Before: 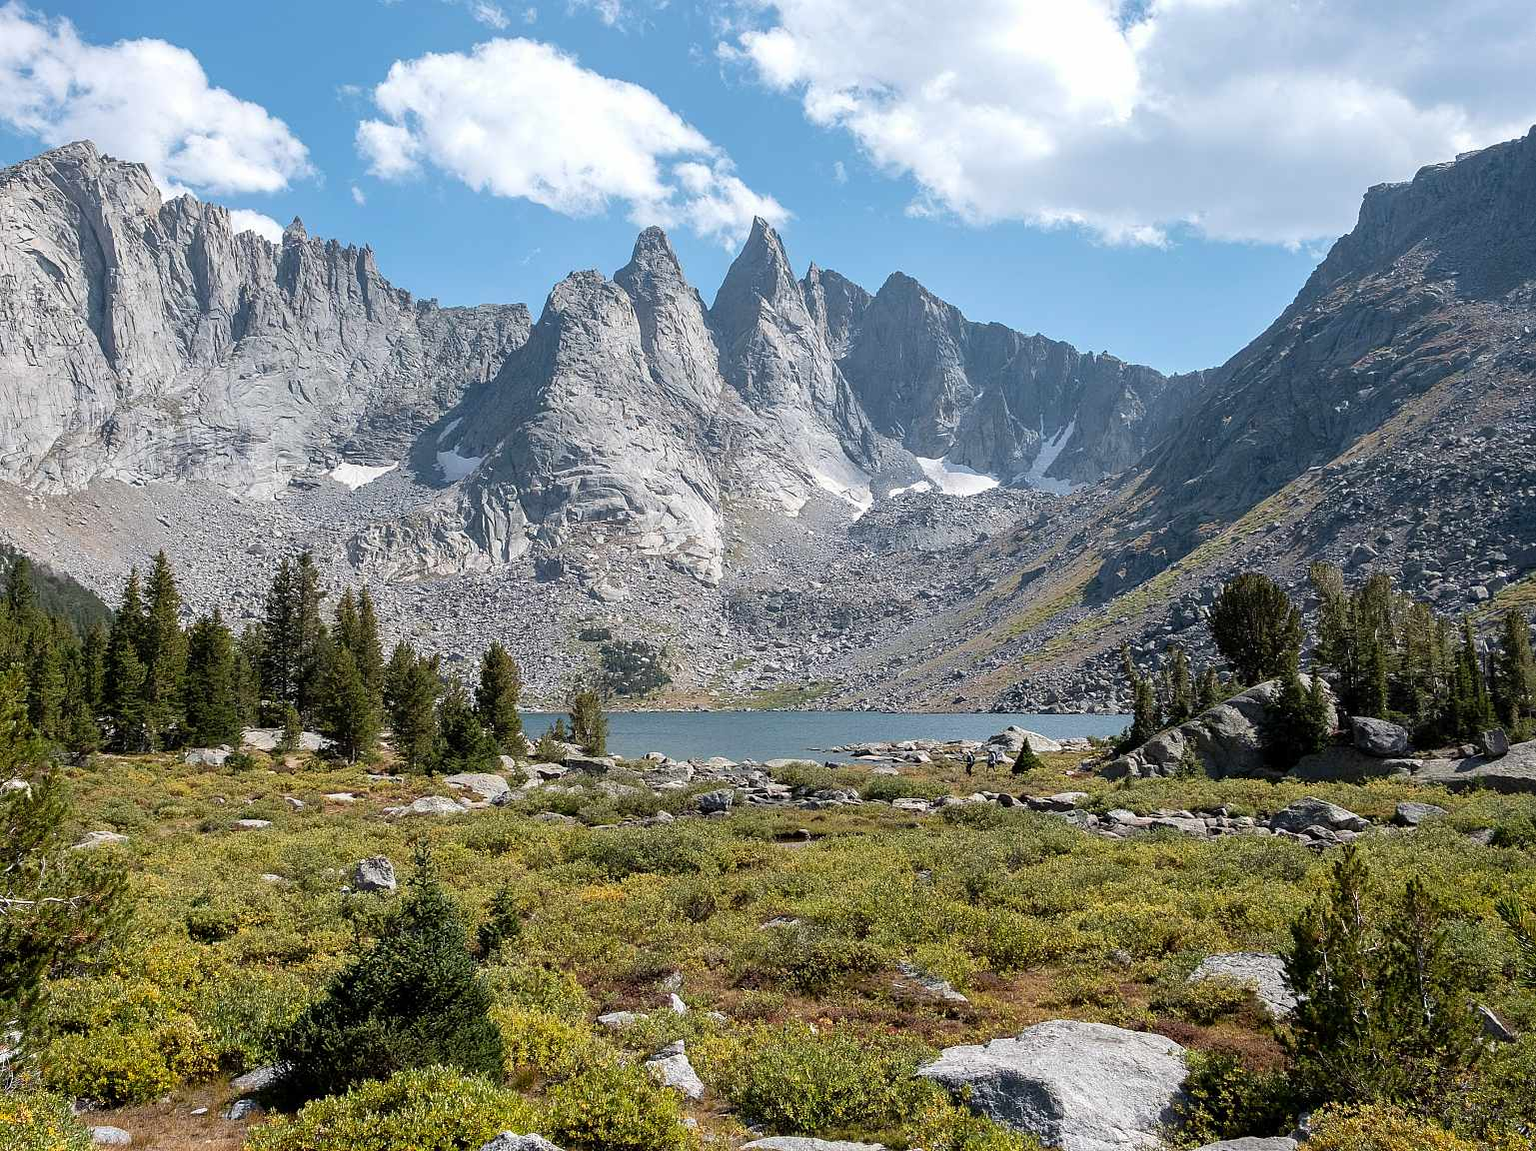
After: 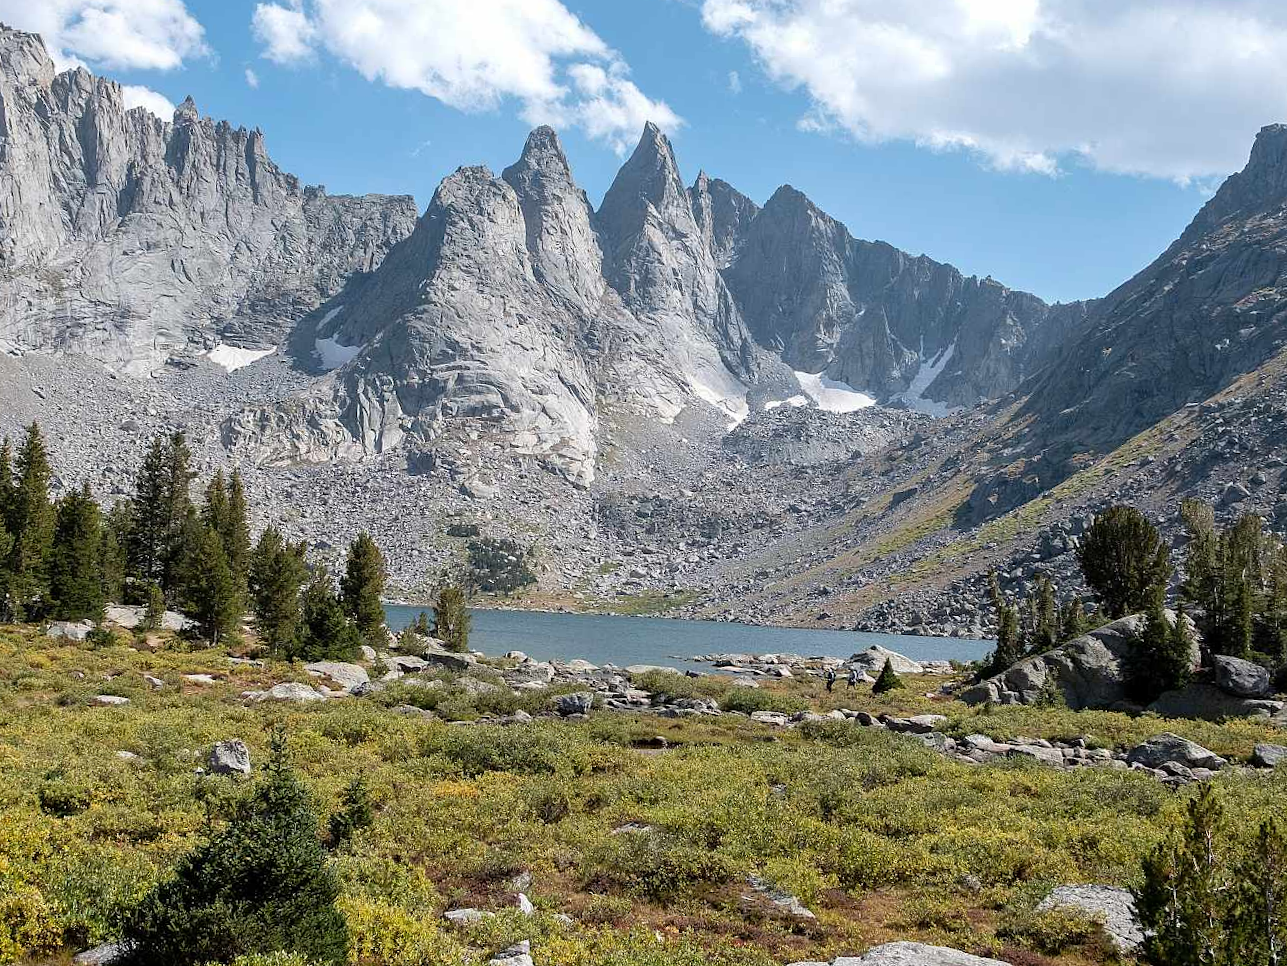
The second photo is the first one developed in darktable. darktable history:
crop and rotate: angle -3.23°, left 5.384%, top 5.219%, right 4.667%, bottom 4.676%
